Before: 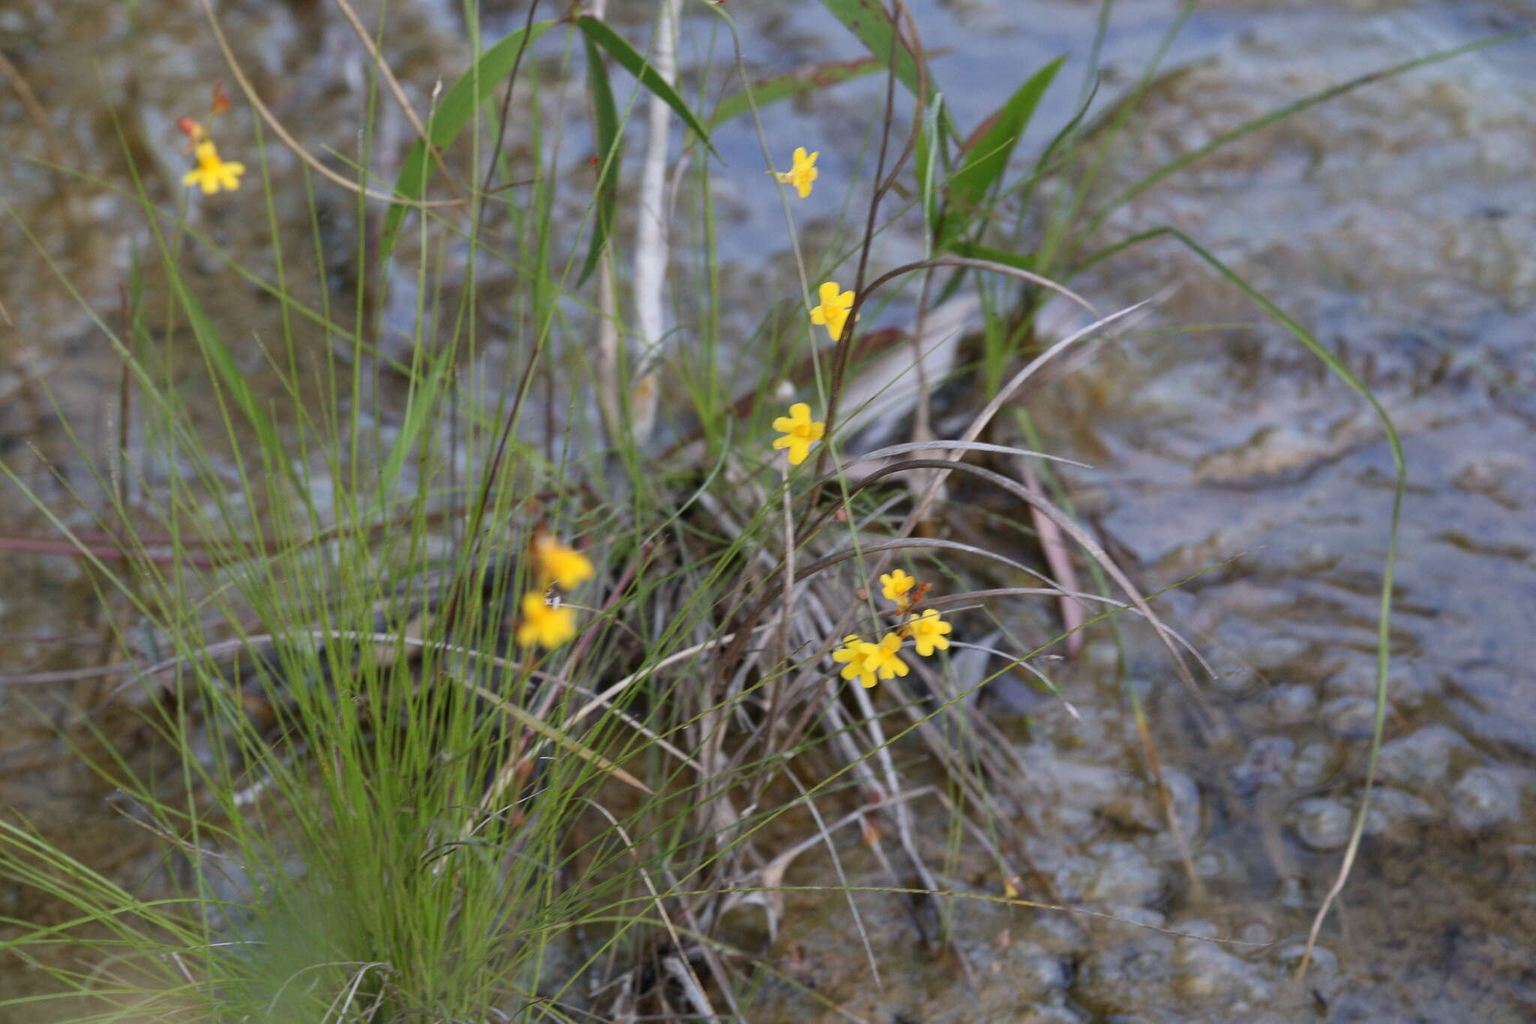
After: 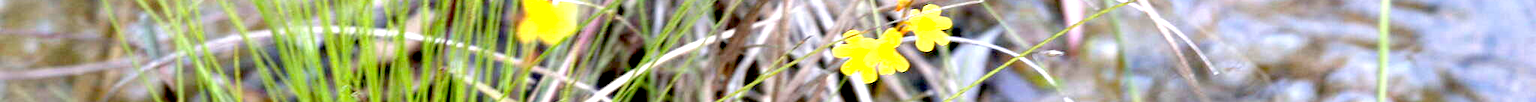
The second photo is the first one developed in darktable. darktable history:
crop and rotate: top 59.084%, bottom 30.916%
exposure: black level correction 0.016, exposure 1.774 EV, compensate highlight preservation false
